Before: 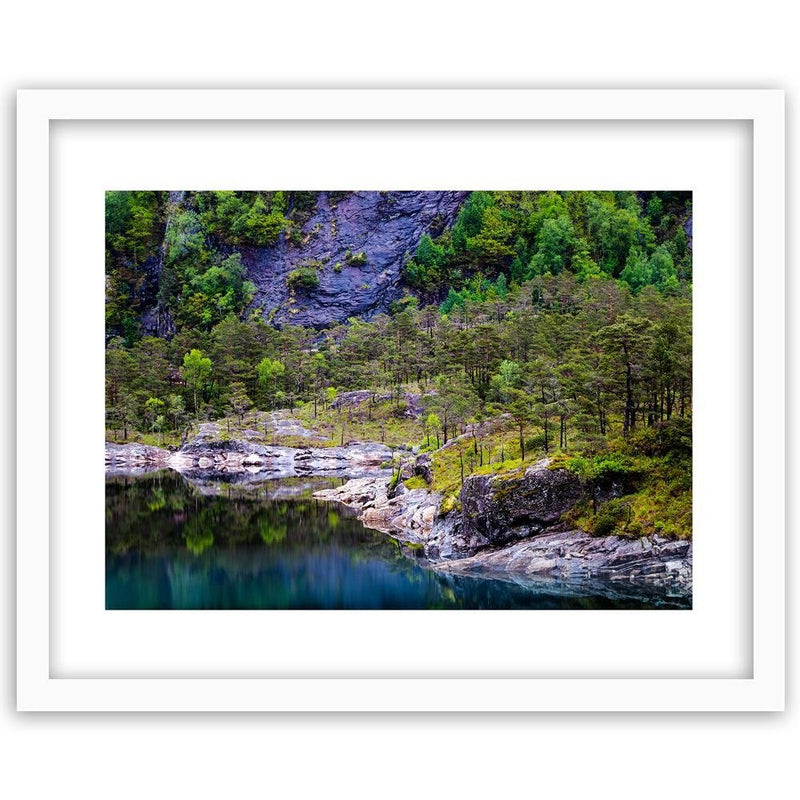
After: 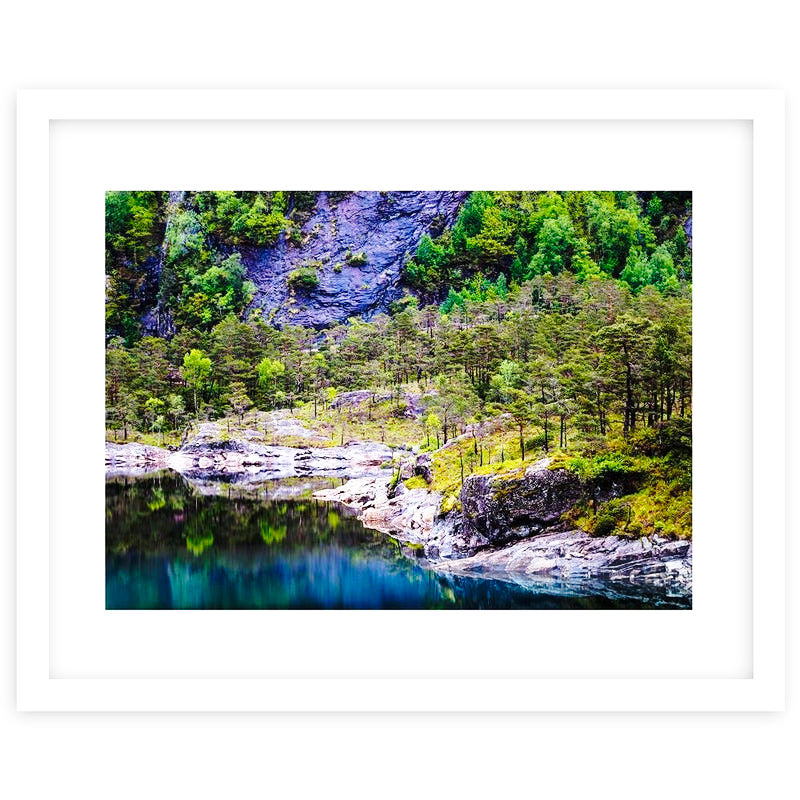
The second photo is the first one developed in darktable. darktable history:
base curve: curves: ch0 [(0, 0) (0.032, 0.037) (0.105, 0.228) (0.435, 0.76) (0.856, 0.983) (1, 1)], preserve colors none
tone equalizer: on, module defaults
